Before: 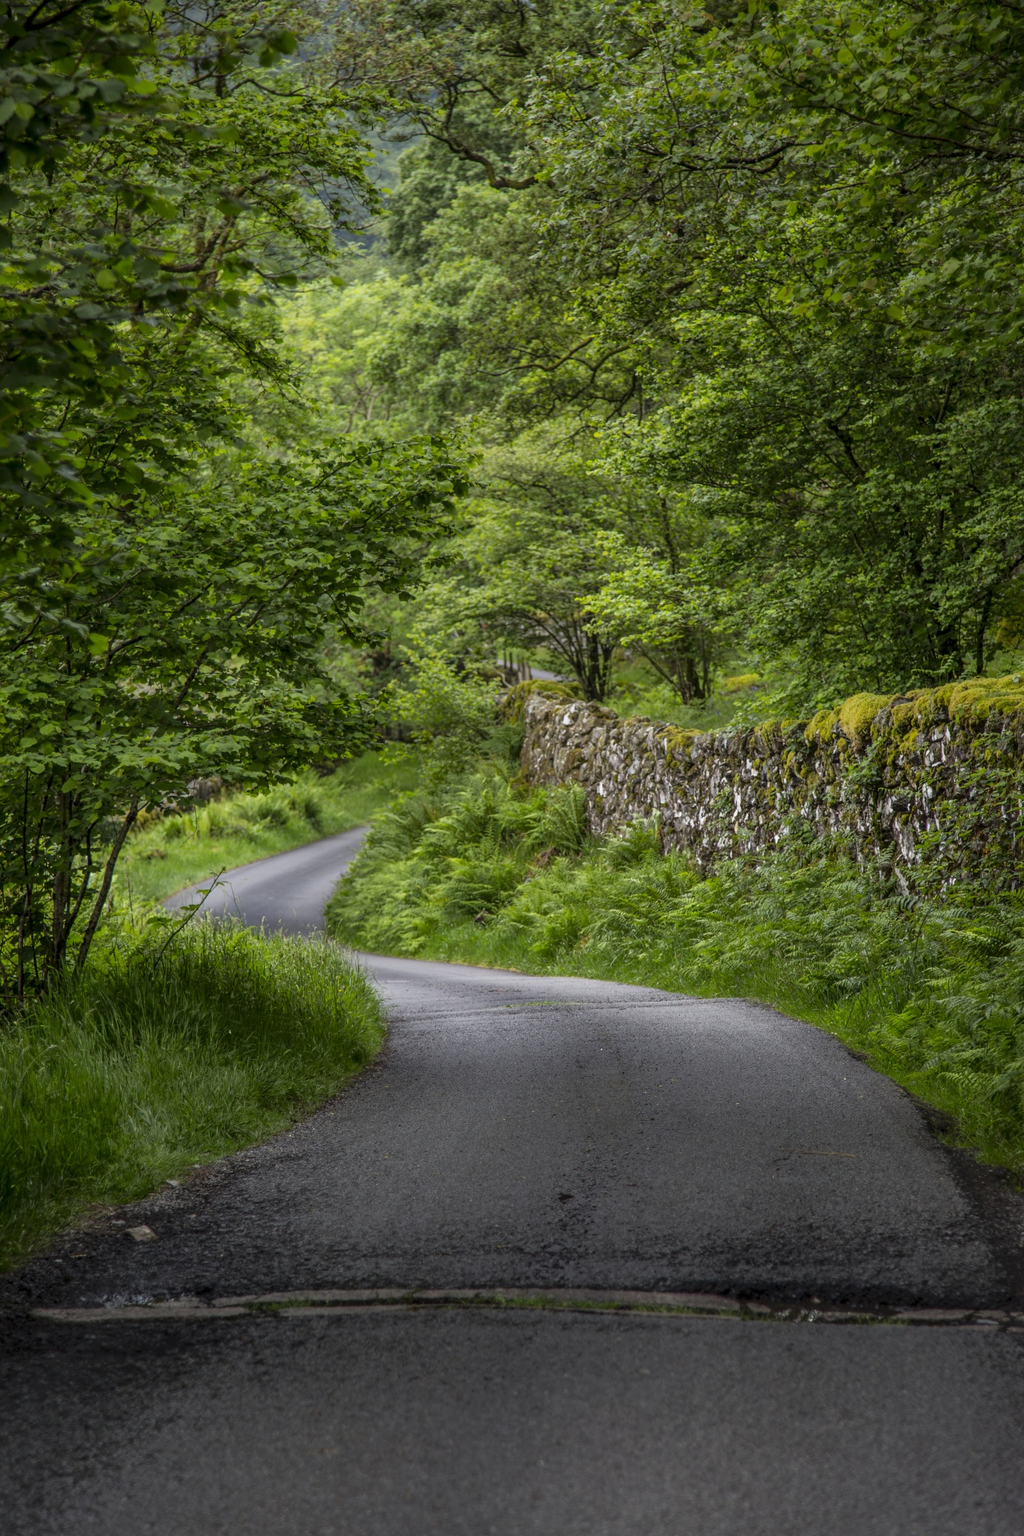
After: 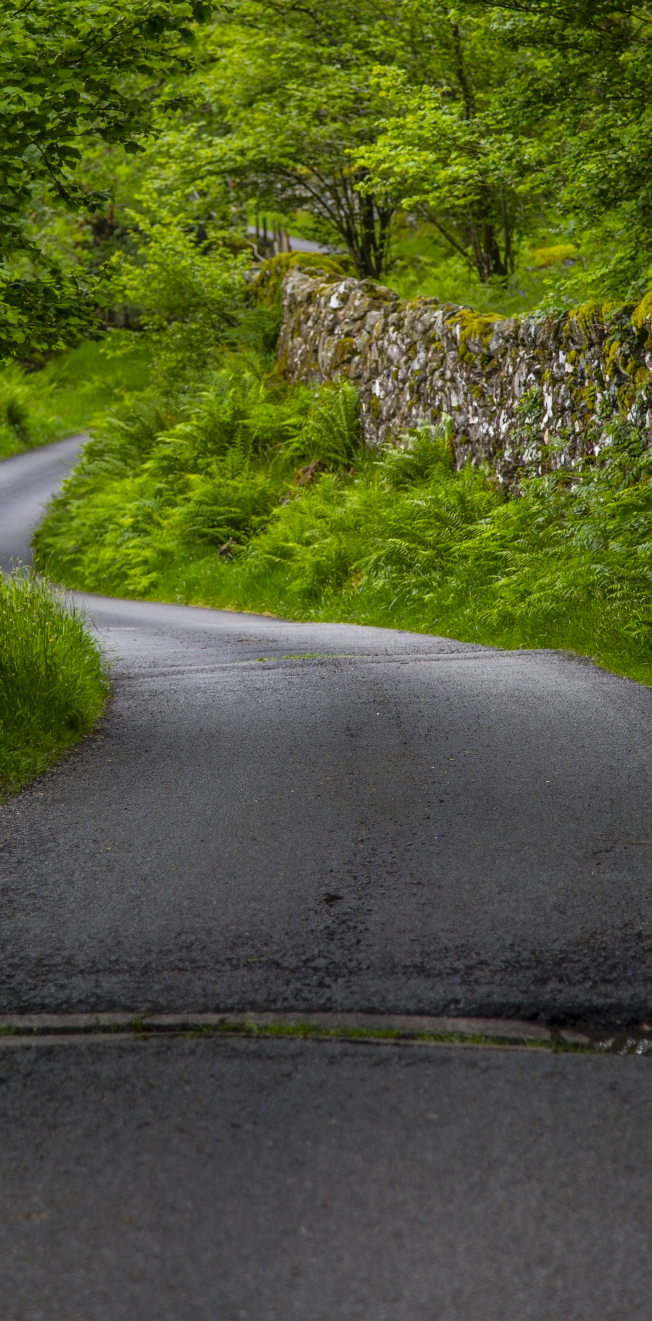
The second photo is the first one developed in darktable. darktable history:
color balance rgb: perceptual saturation grading › global saturation 30%, global vibrance 20%
crop and rotate: left 29.237%, top 31.152%, right 19.807%
